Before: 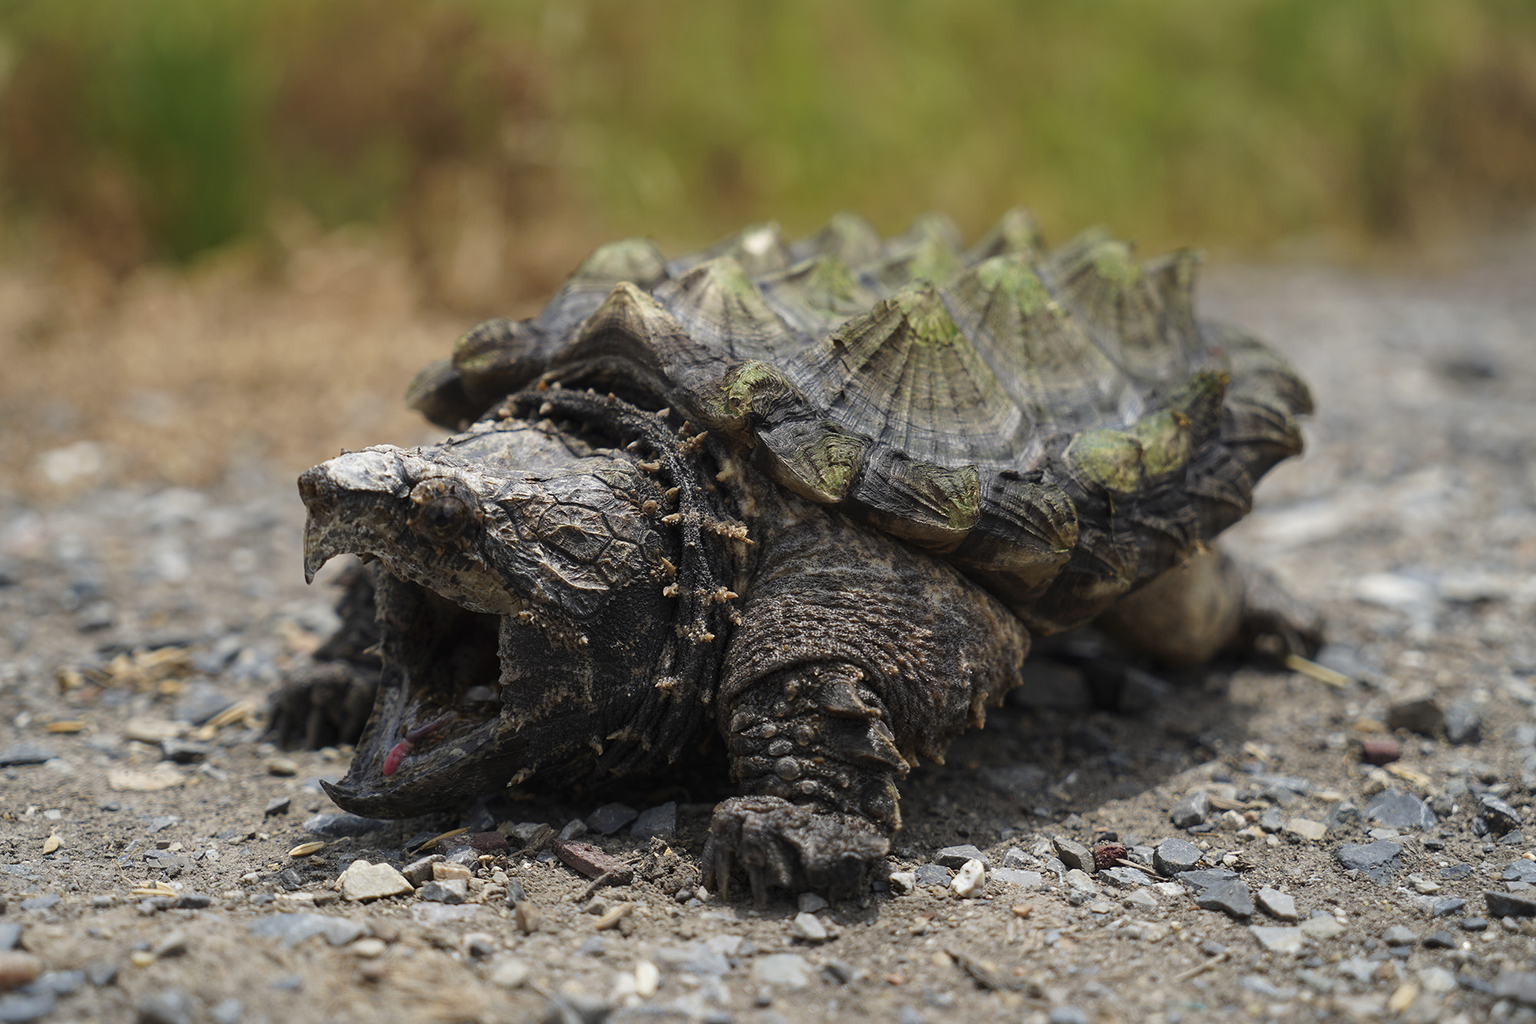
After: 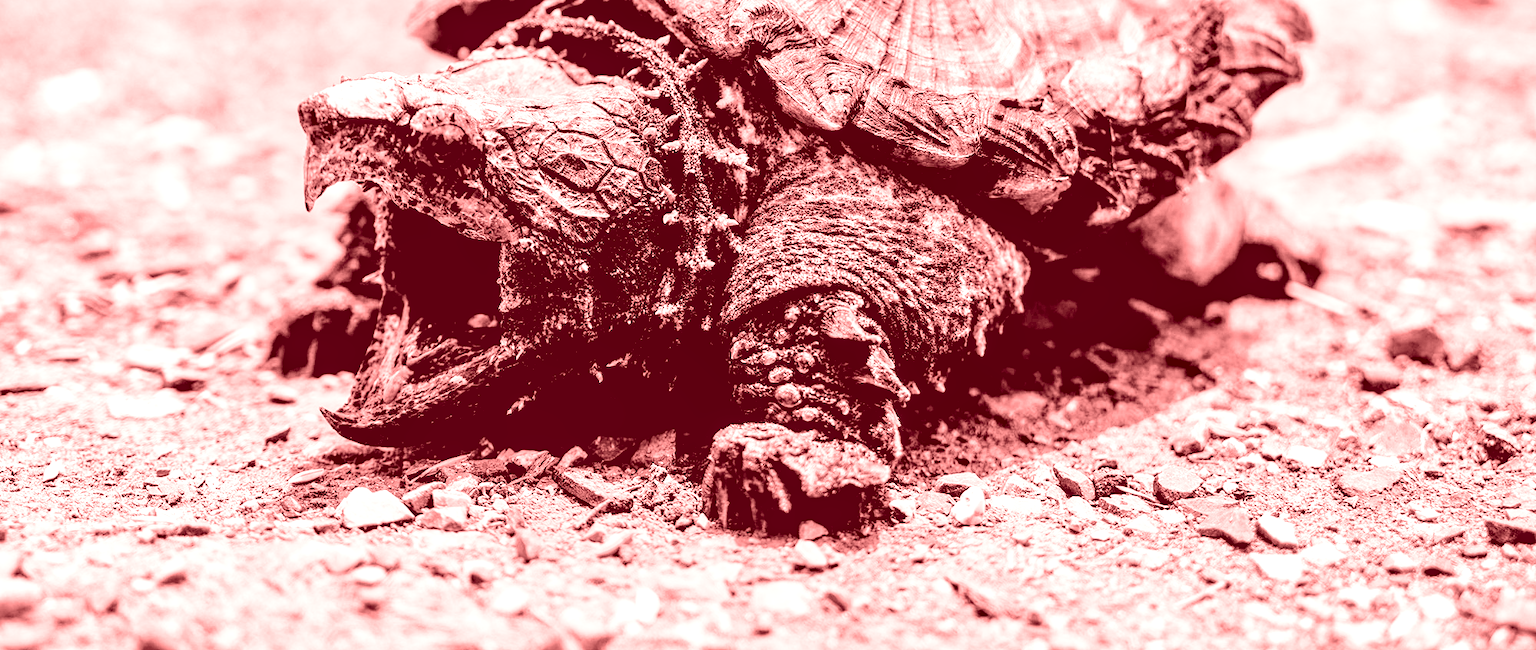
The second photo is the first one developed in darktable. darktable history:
crop and rotate: top 36.435%
colorize: saturation 60%, source mix 100%
local contrast: detail 130%
exposure: black level correction 0.003, exposure 0.383 EV, compensate highlight preservation false
tone equalizer: -7 EV 0.15 EV, -6 EV 0.6 EV, -5 EV 1.15 EV, -4 EV 1.33 EV, -3 EV 1.15 EV, -2 EV 0.6 EV, -1 EV 0.15 EV, mask exposure compensation -0.5 EV
base curve: curves: ch0 [(0, 0) (0.028, 0.03) (0.121, 0.232) (0.46, 0.748) (0.859, 0.968) (1, 1)], preserve colors none
rgb levels: levels [[0.034, 0.472, 0.904], [0, 0.5, 1], [0, 0.5, 1]]
